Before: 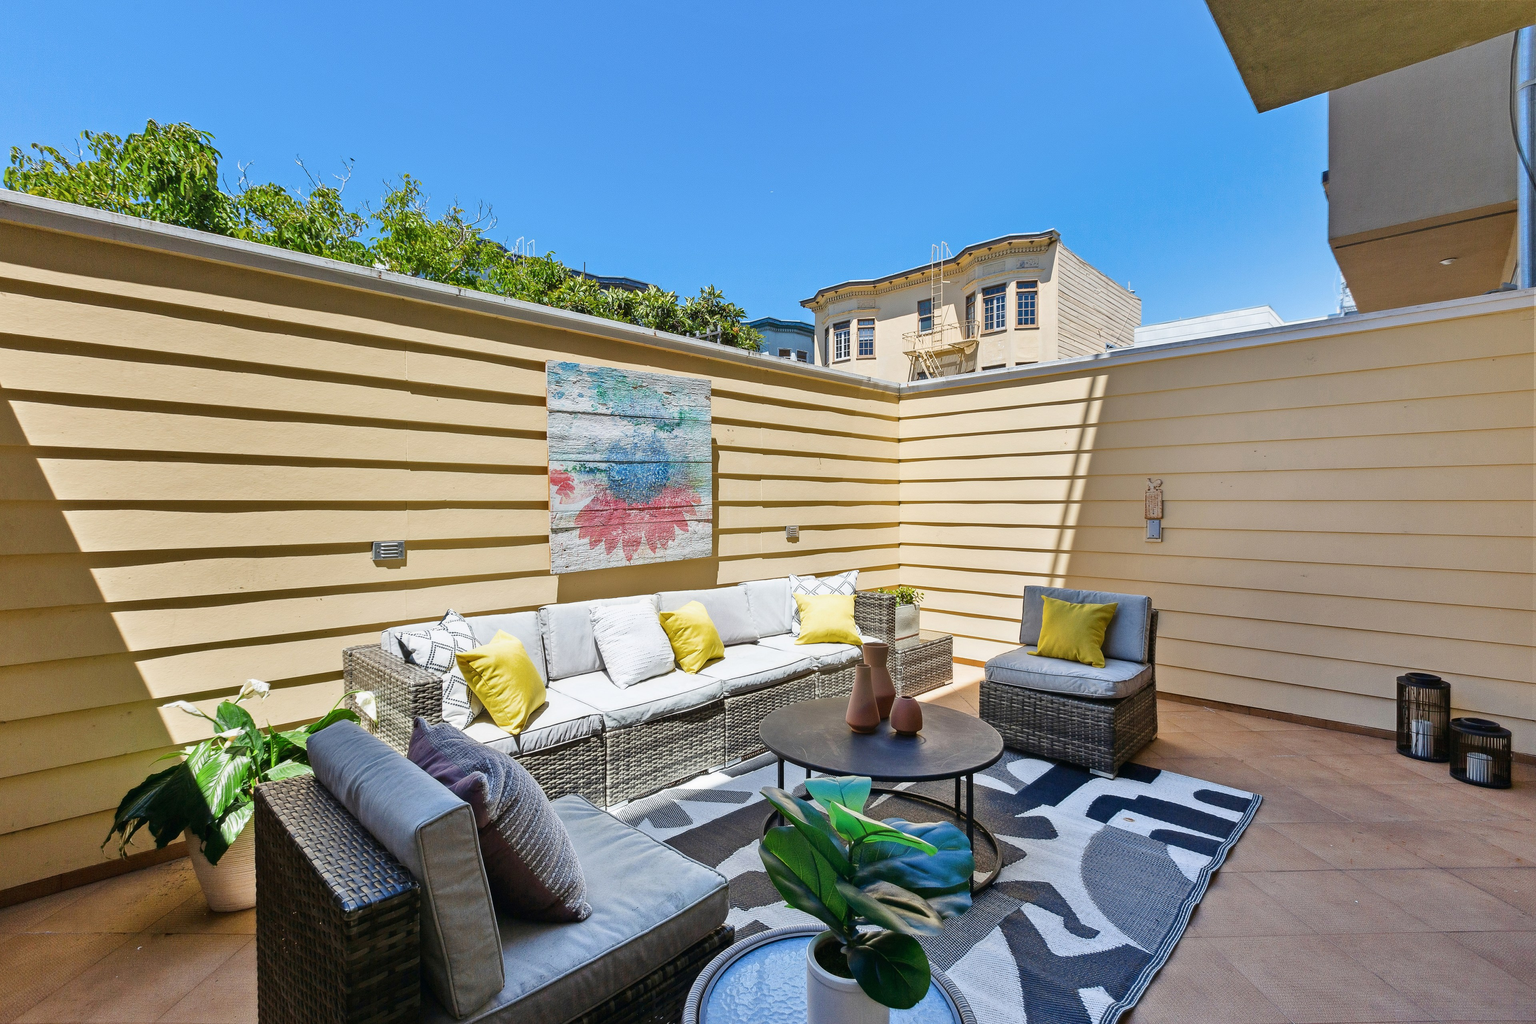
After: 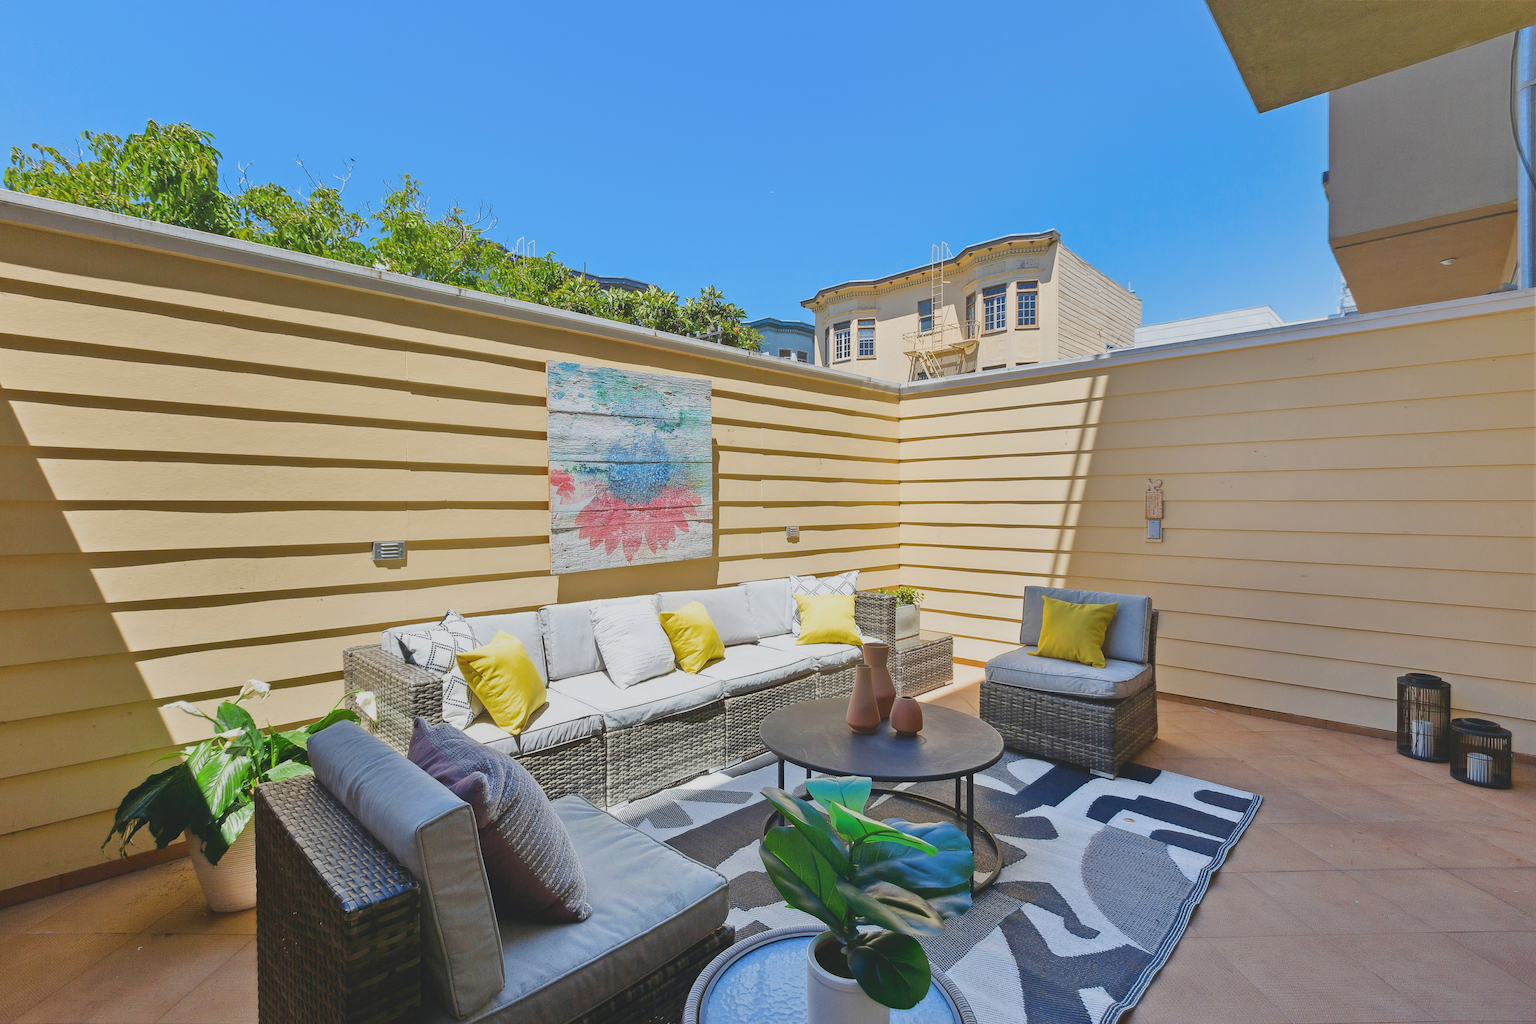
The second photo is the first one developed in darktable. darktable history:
local contrast: detail 69%
